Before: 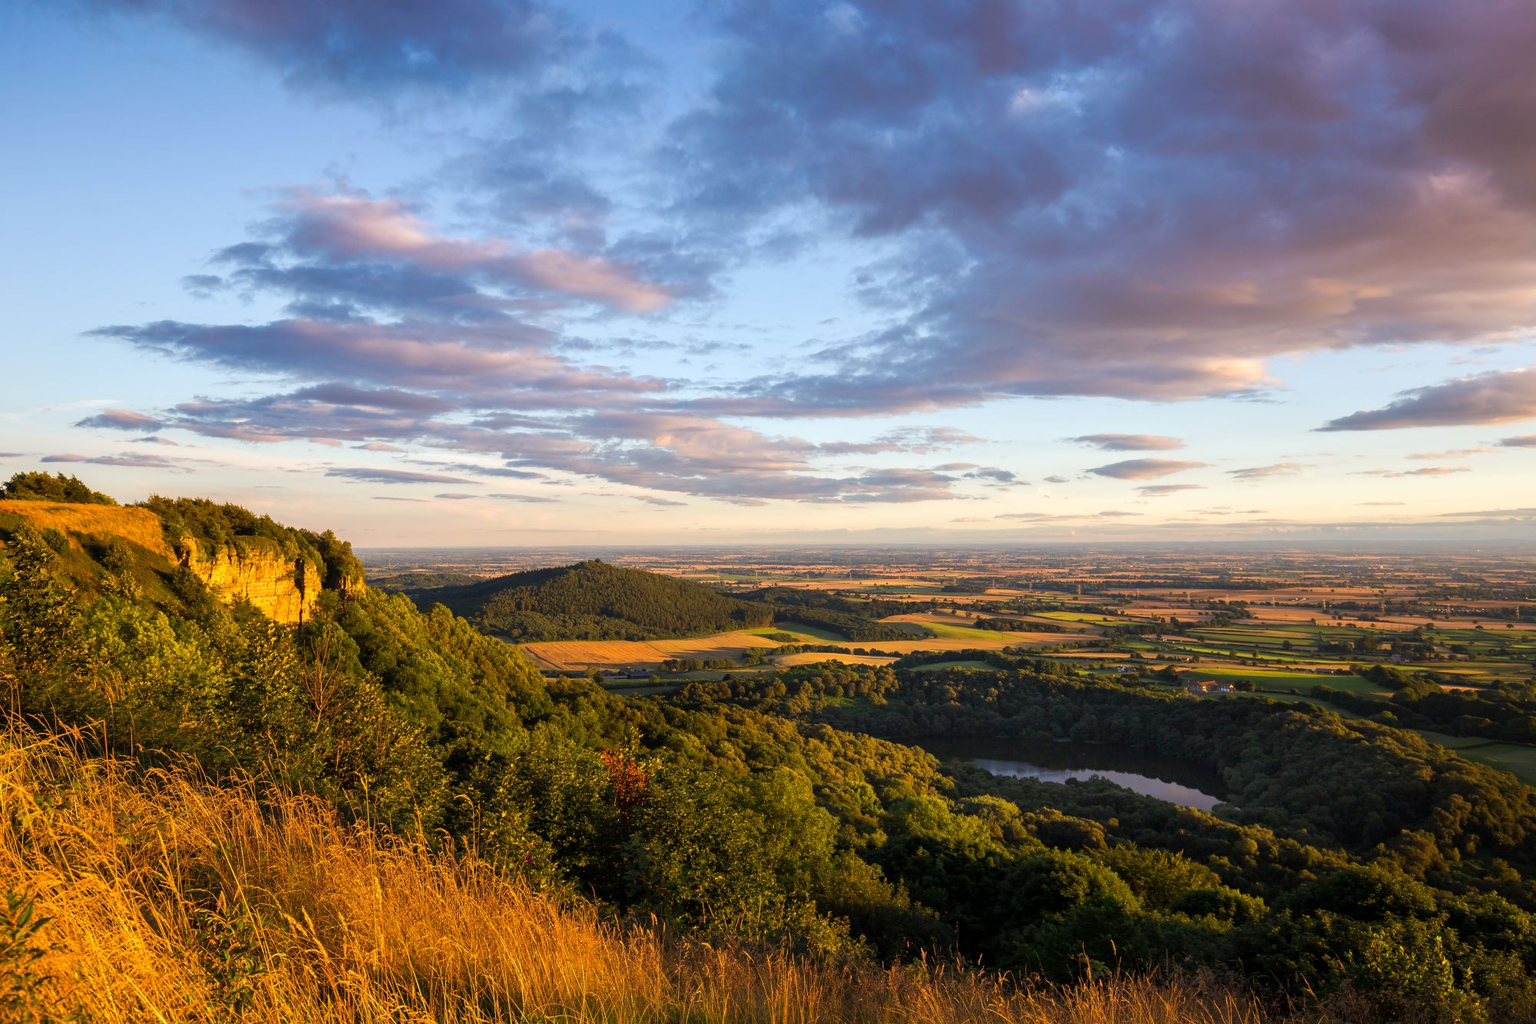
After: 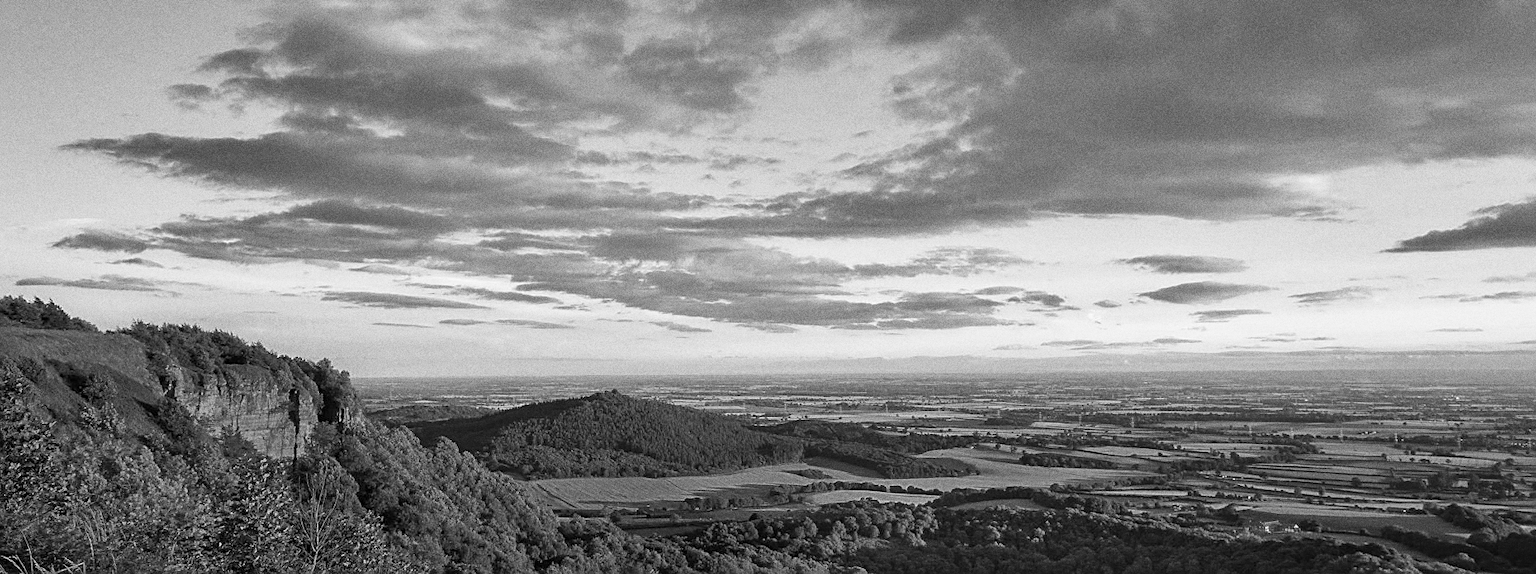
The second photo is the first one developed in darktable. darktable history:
sharpen: on, module defaults
crop: left 1.744%, top 19.225%, right 5.069%, bottom 28.357%
shadows and highlights: soften with gaussian
monochrome: a 0, b 0, size 0.5, highlights 0.57
grain: coarseness 0.09 ISO, strength 40%
